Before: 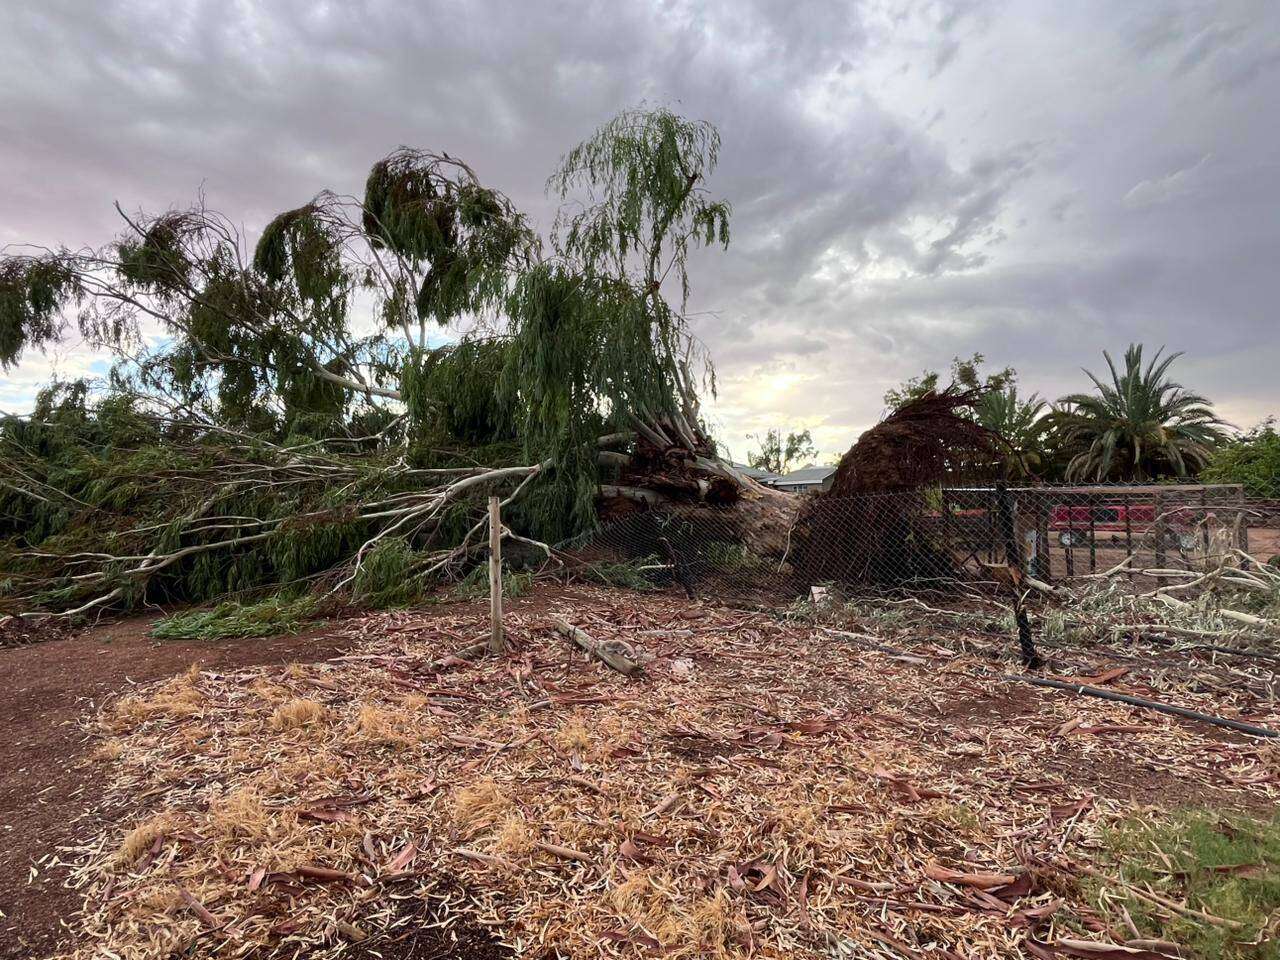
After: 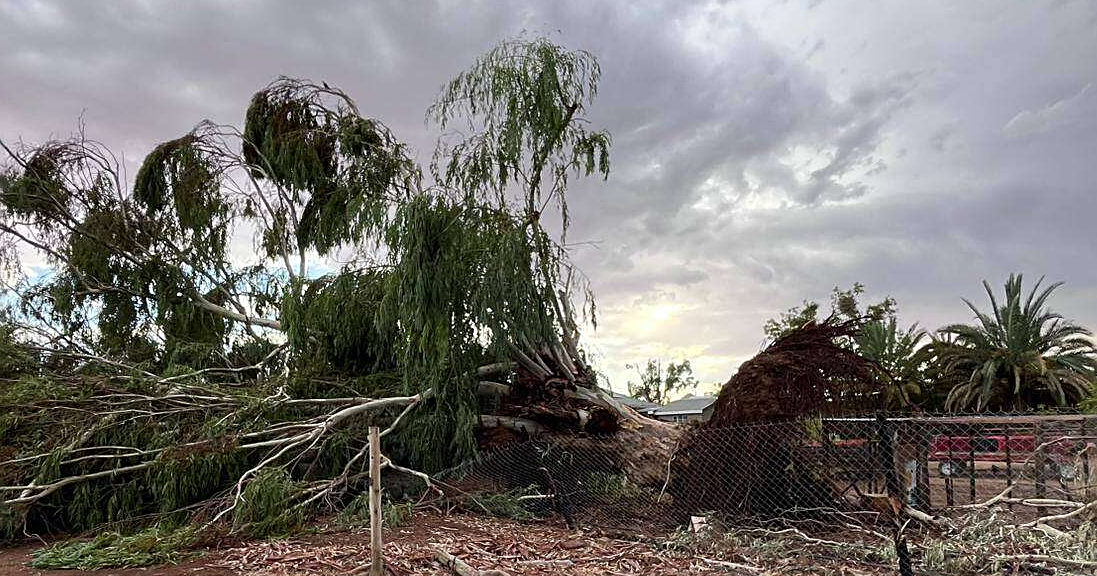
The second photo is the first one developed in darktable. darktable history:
sharpen: amount 0.496
crop and rotate: left 9.409%, top 7.346%, right 4.859%, bottom 32.634%
